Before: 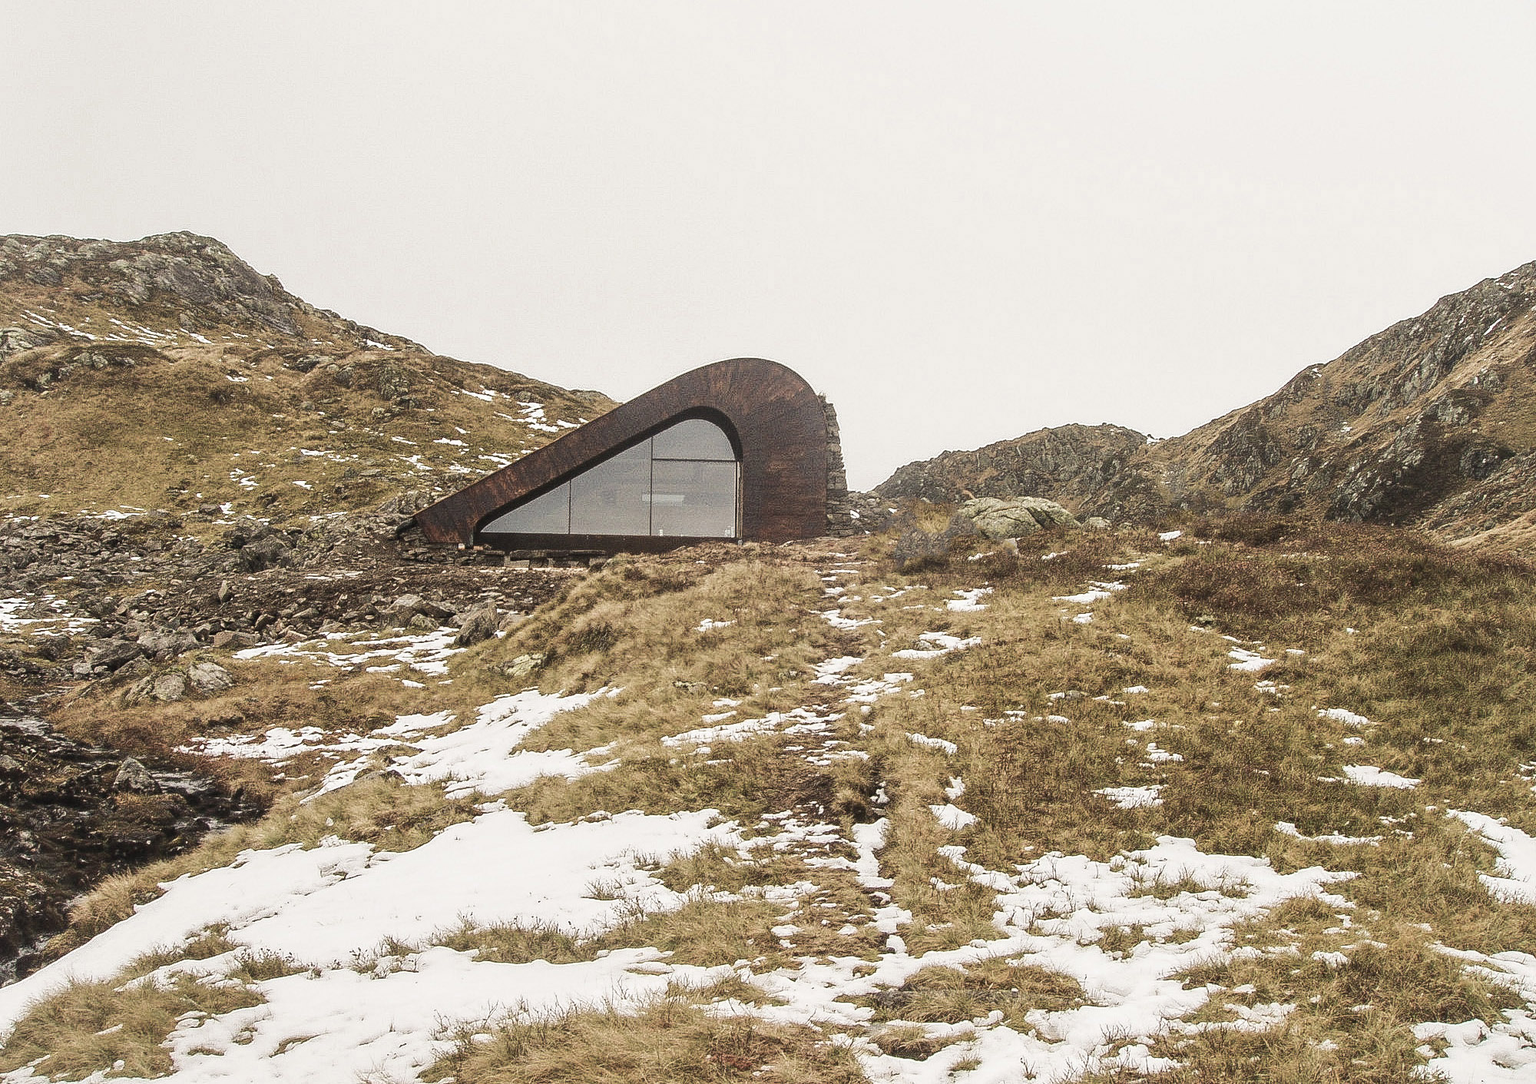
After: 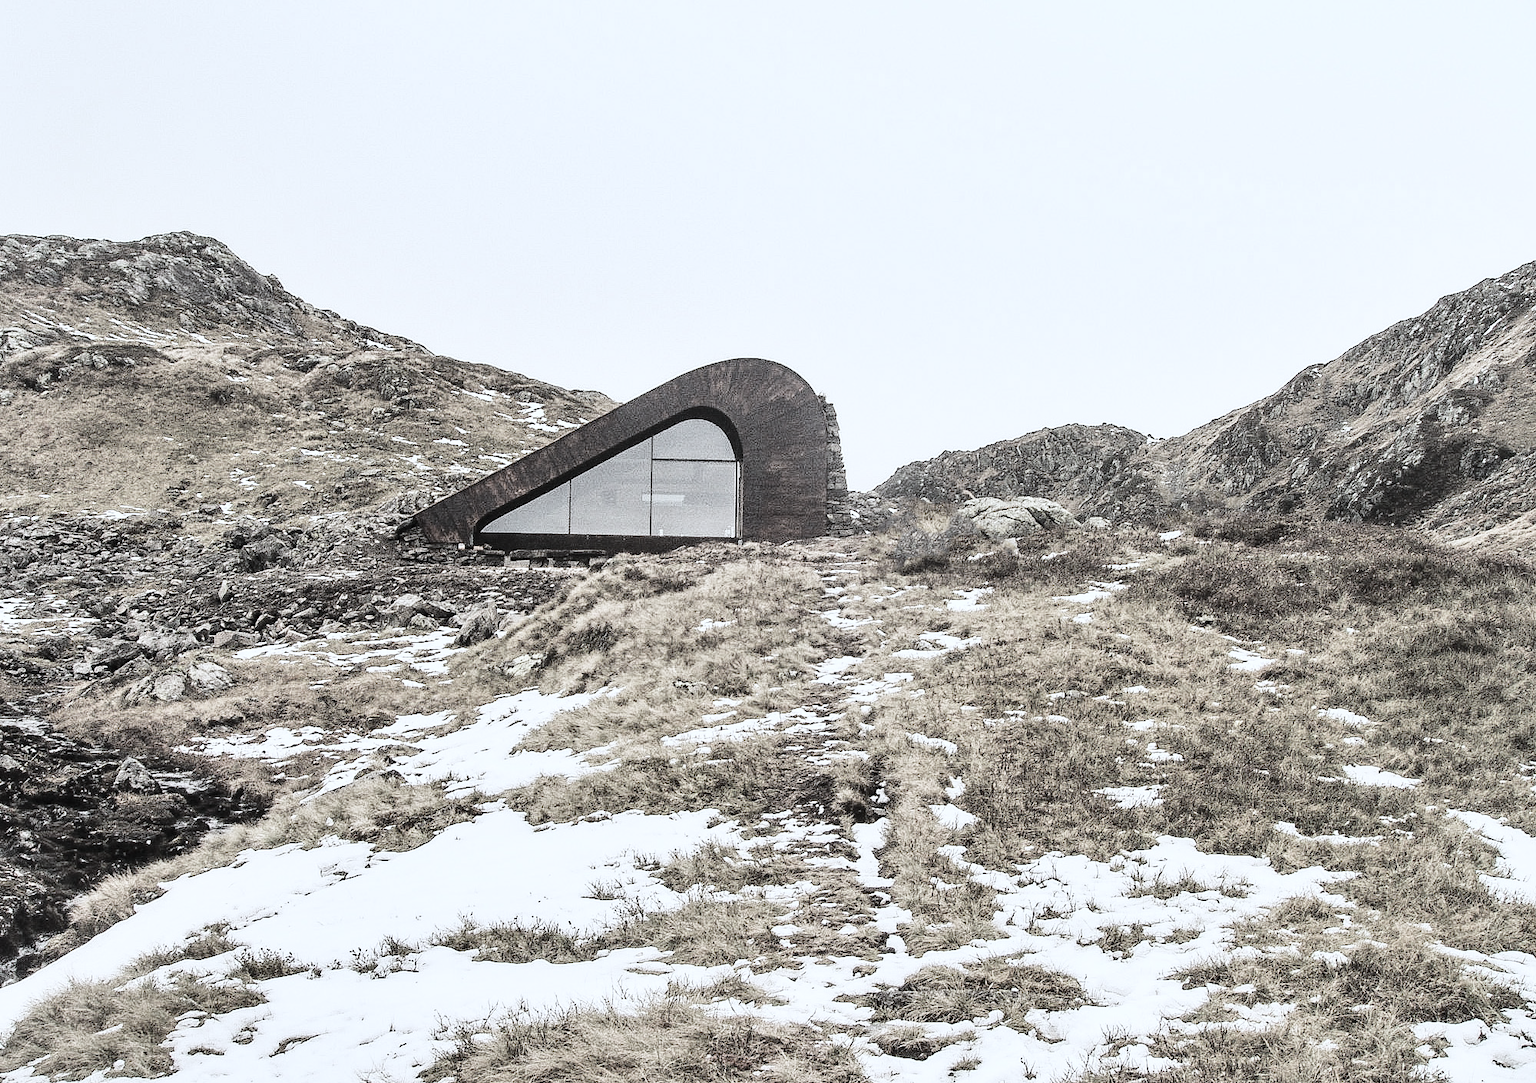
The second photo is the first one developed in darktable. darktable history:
color correction: saturation 0.2
white balance: red 0.926, green 1.003, blue 1.133
color balance rgb: perceptual saturation grading › global saturation 30%, global vibrance 20%
base curve: curves: ch0 [(0, 0) (0.028, 0.03) (0.121, 0.232) (0.46, 0.748) (0.859, 0.968) (1, 1)]
shadows and highlights: soften with gaussian
